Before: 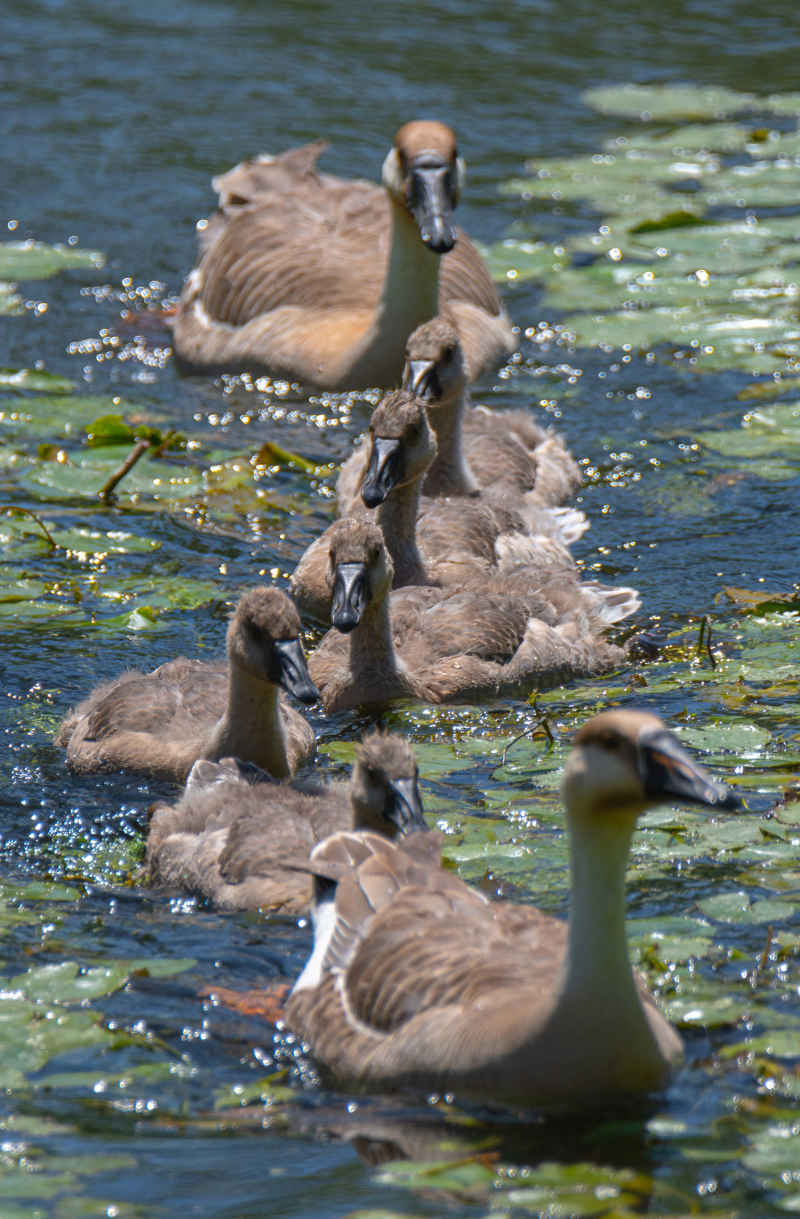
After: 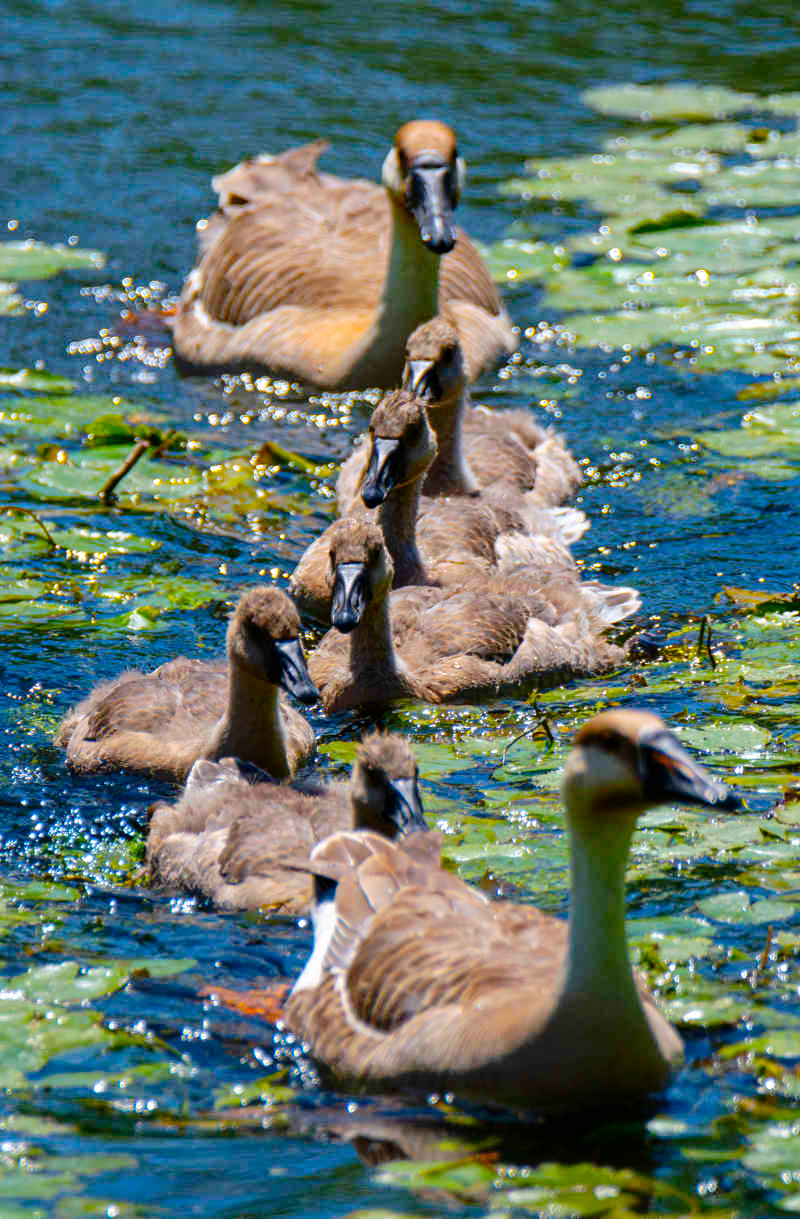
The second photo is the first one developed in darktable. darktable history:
color balance rgb: perceptual saturation grading › global saturation 30%, global vibrance 30%
tone curve: curves: ch0 [(0, 0) (0.003, 0) (0.011, 0.001) (0.025, 0.003) (0.044, 0.005) (0.069, 0.013) (0.1, 0.024) (0.136, 0.04) (0.177, 0.087) (0.224, 0.148) (0.277, 0.238) (0.335, 0.335) (0.399, 0.43) (0.468, 0.524) (0.543, 0.621) (0.623, 0.712) (0.709, 0.788) (0.801, 0.867) (0.898, 0.947) (1, 1)], preserve colors none
